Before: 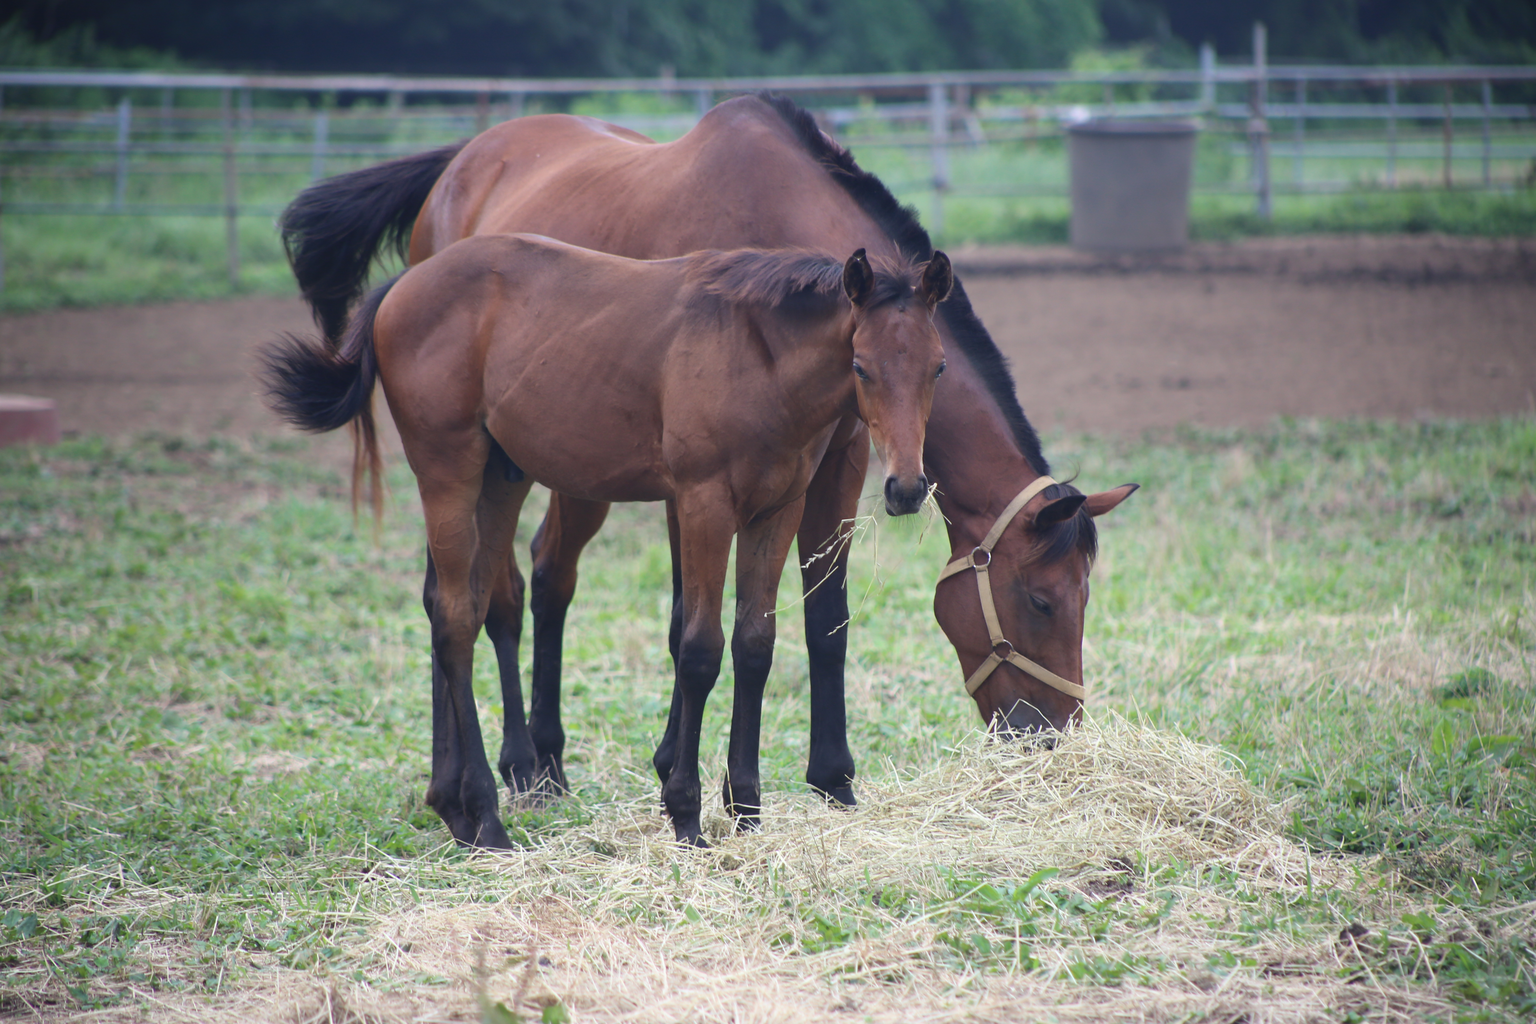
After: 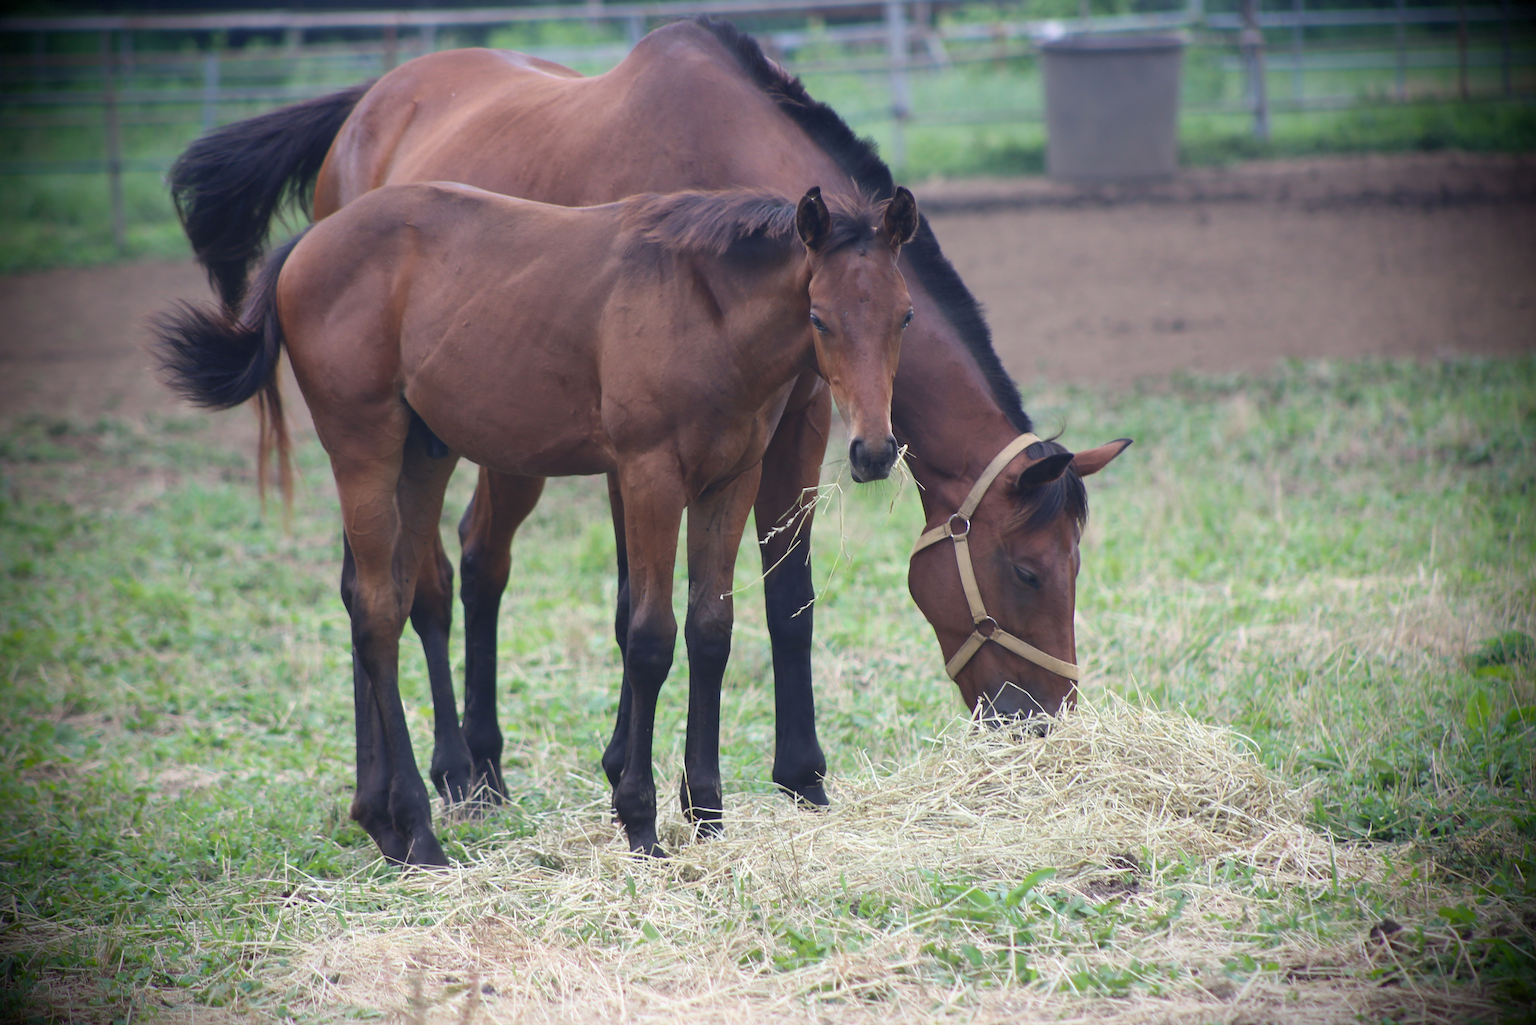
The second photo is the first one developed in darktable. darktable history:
vignetting: fall-off start 73.6%, brightness -0.993, saturation 0.5, dithering 8-bit output
color correction: highlights b* 0.065
sharpen: amount 0.203
crop and rotate: angle 1.77°, left 5.859%, top 5.676%
